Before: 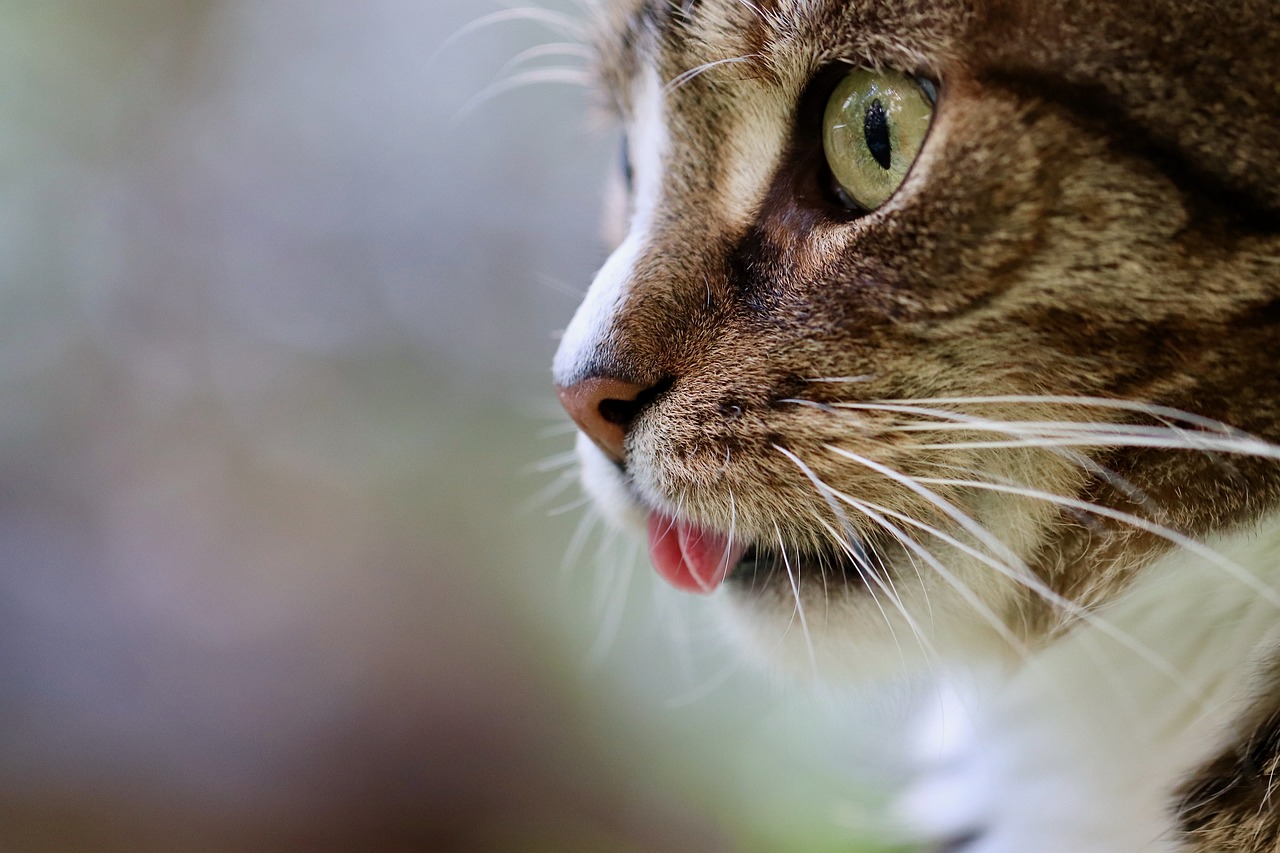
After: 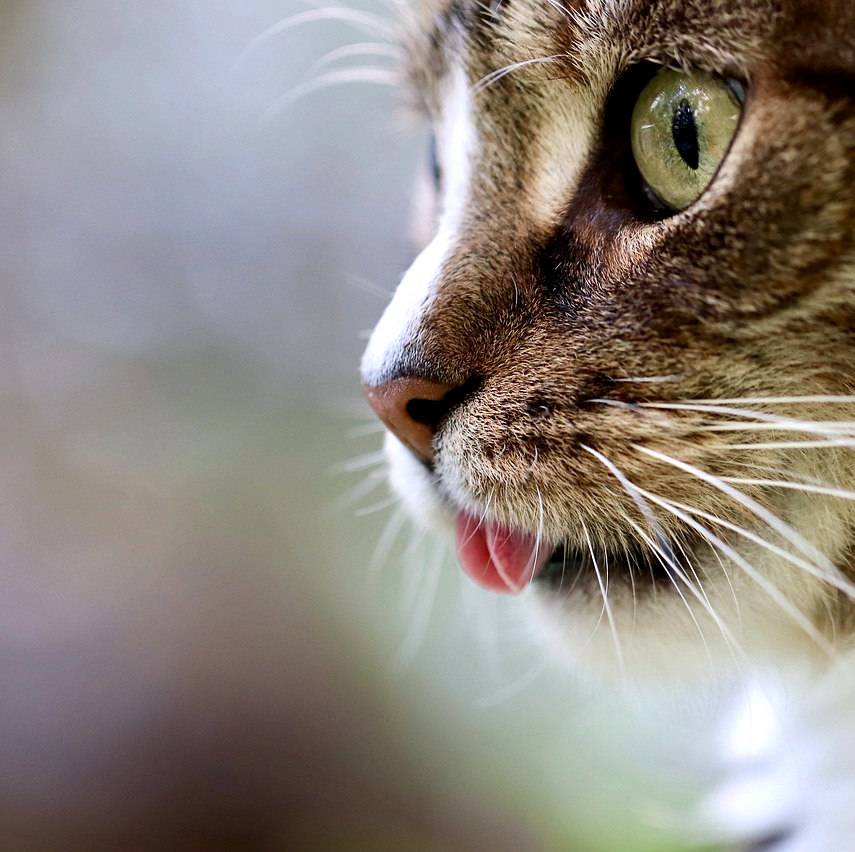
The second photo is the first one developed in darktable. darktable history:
crop and rotate: left 15.007%, right 18.147%
exposure: exposure -0.012 EV, compensate exposure bias true, compensate highlight preservation false
tone equalizer: -8 EV -0.412 EV, -7 EV -0.398 EV, -6 EV -0.327 EV, -5 EV -0.225 EV, -3 EV 0.216 EV, -2 EV 0.332 EV, -1 EV 0.397 EV, +0 EV 0.429 EV, edges refinement/feathering 500, mask exposure compensation -1.57 EV, preserve details guided filter
